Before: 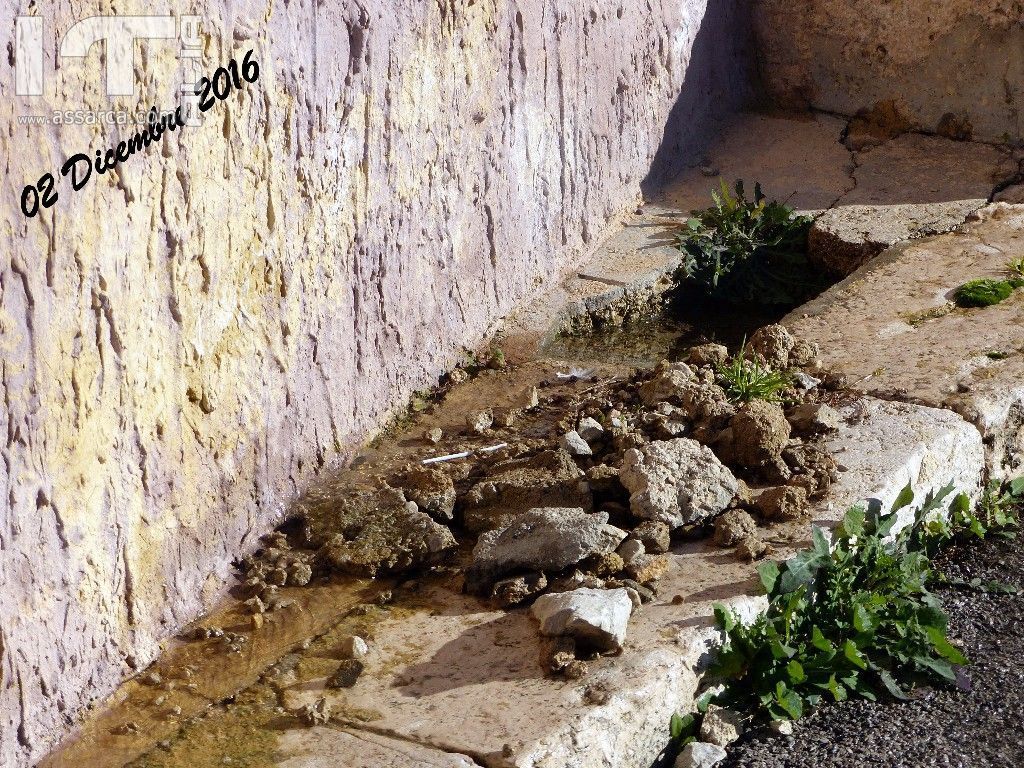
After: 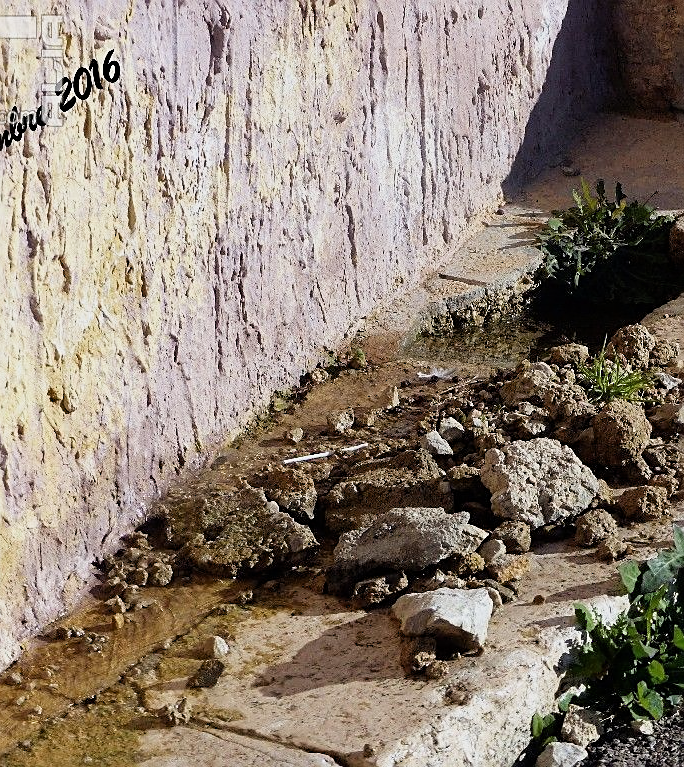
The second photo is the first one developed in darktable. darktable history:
sharpen: on, module defaults
crop and rotate: left 13.603%, right 19.568%
filmic rgb: black relative exposure -11.36 EV, white relative exposure 3.25 EV, threshold 5.96 EV, hardness 6.71, enable highlight reconstruction true
